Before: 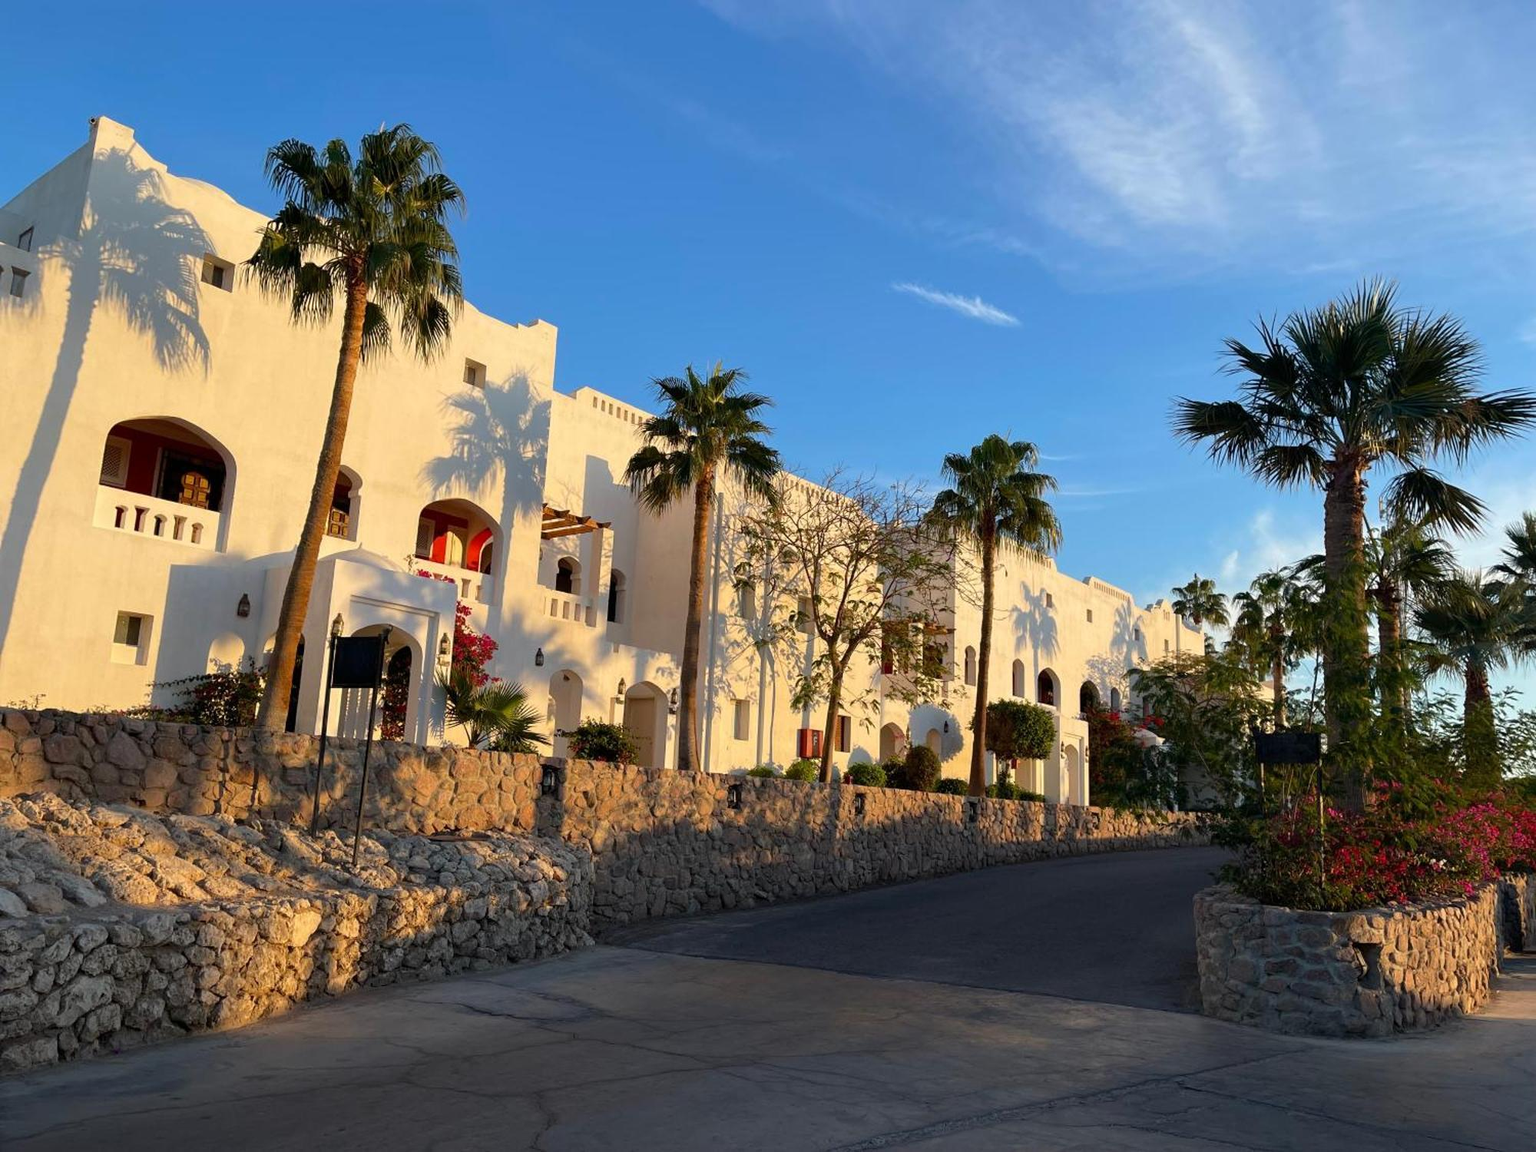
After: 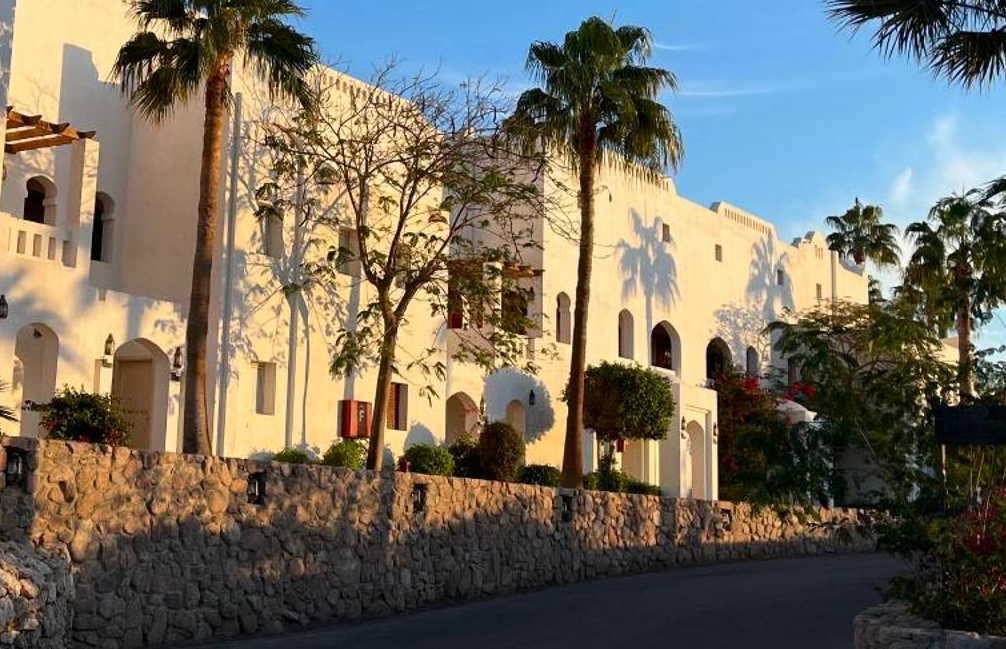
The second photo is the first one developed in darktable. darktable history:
contrast brightness saturation: contrast 0.14
crop: left 35.03%, top 36.625%, right 14.663%, bottom 20.057%
